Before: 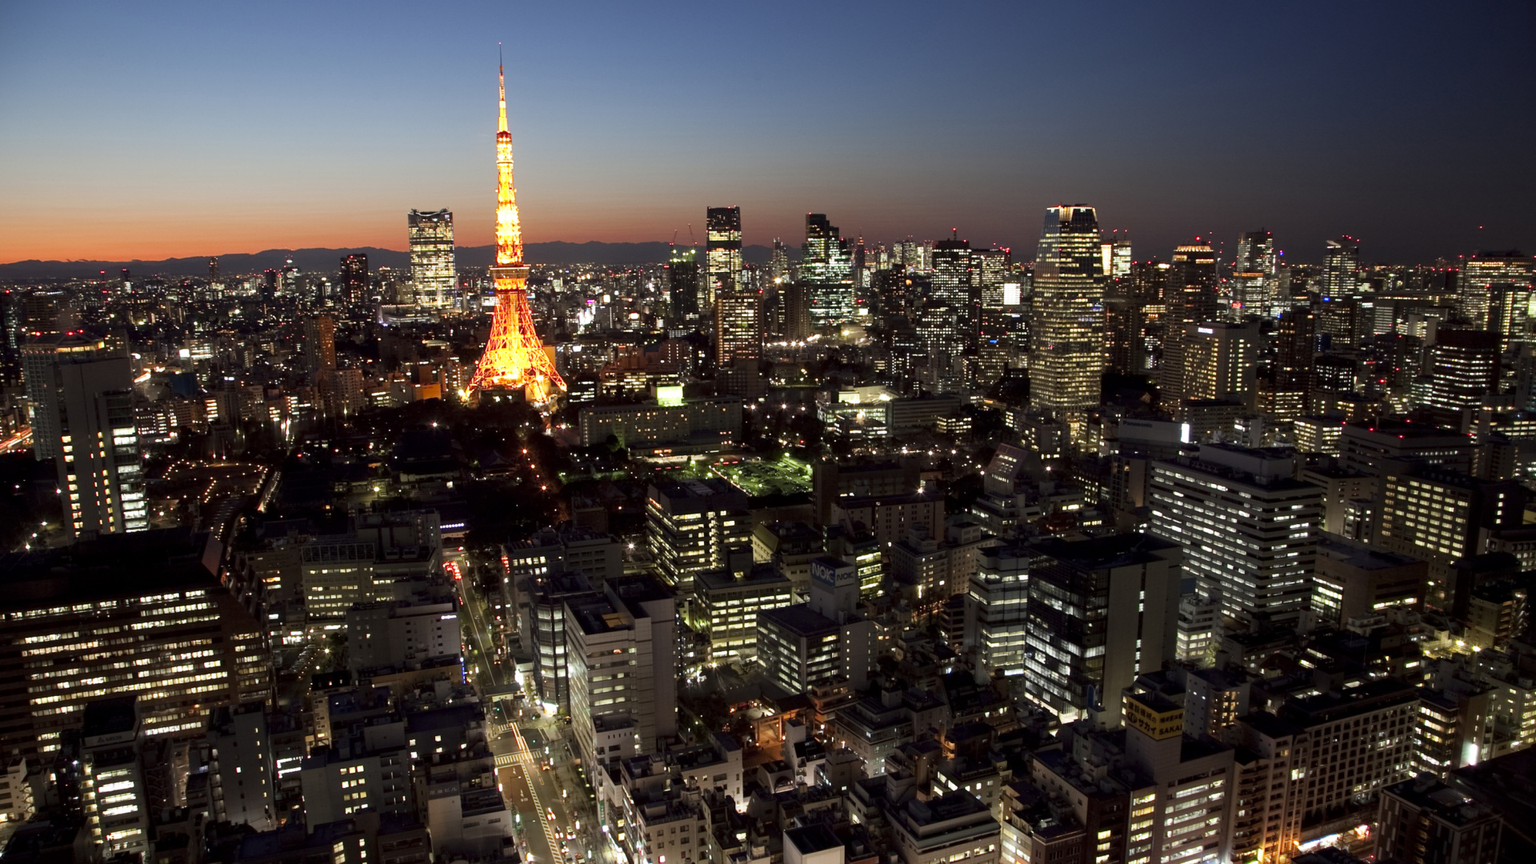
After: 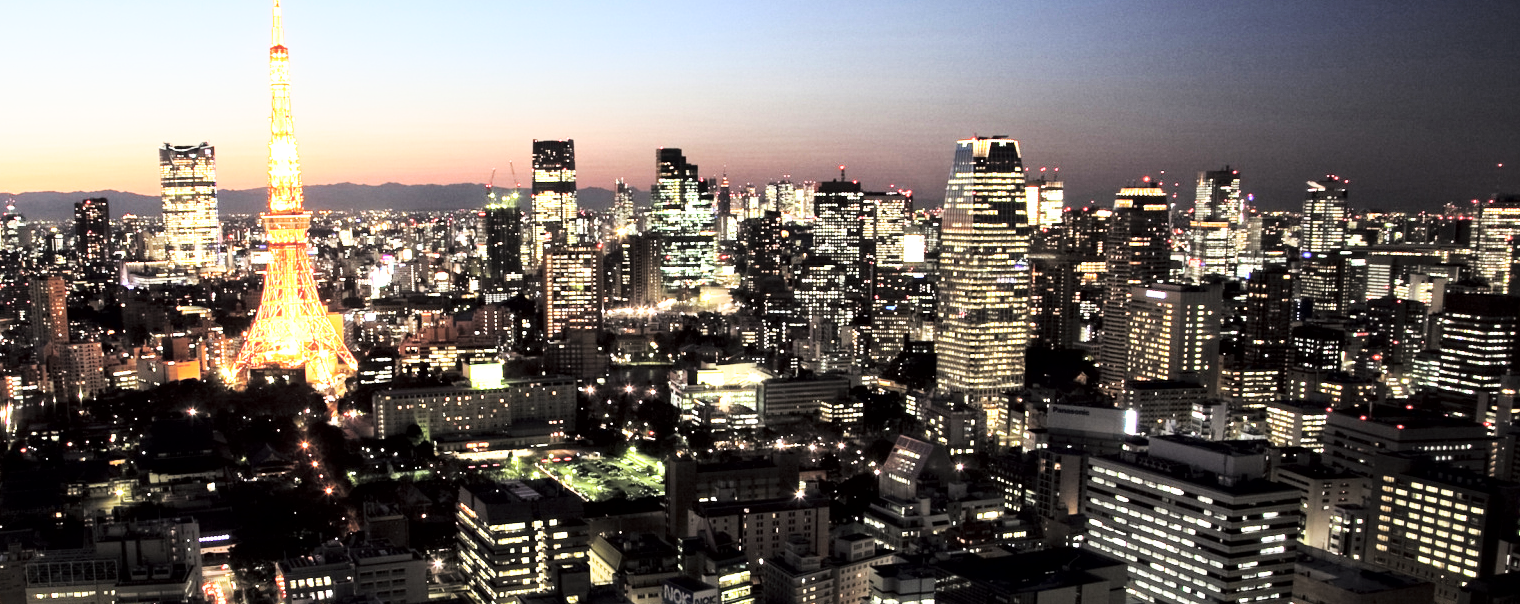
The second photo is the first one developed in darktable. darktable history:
local contrast: mode bilateral grid, contrast 20, coarseness 49, detail 132%, midtone range 0.2
tone equalizer: -8 EV -0.754 EV, -7 EV -0.678 EV, -6 EV -0.569 EV, -5 EV -0.408 EV, -3 EV 0.396 EV, -2 EV 0.6 EV, -1 EV 0.7 EV, +0 EV 0.765 EV, edges refinement/feathering 500, mask exposure compensation -1.57 EV, preserve details no
contrast brightness saturation: saturation -0.084
crop: left 18.309%, top 11.097%, right 2.485%, bottom 32.898%
tone curve: curves: ch0 [(0, 0) (0.169, 0.367) (0.635, 0.859) (1, 1)], color space Lab, independent channels, preserve colors none
base curve: curves: ch0 [(0, 0) (0.028, 0.03) (0.121, 0.232) (0.46, 0.748) (0.859, 0.968) (1, 1)], preserve colors none
